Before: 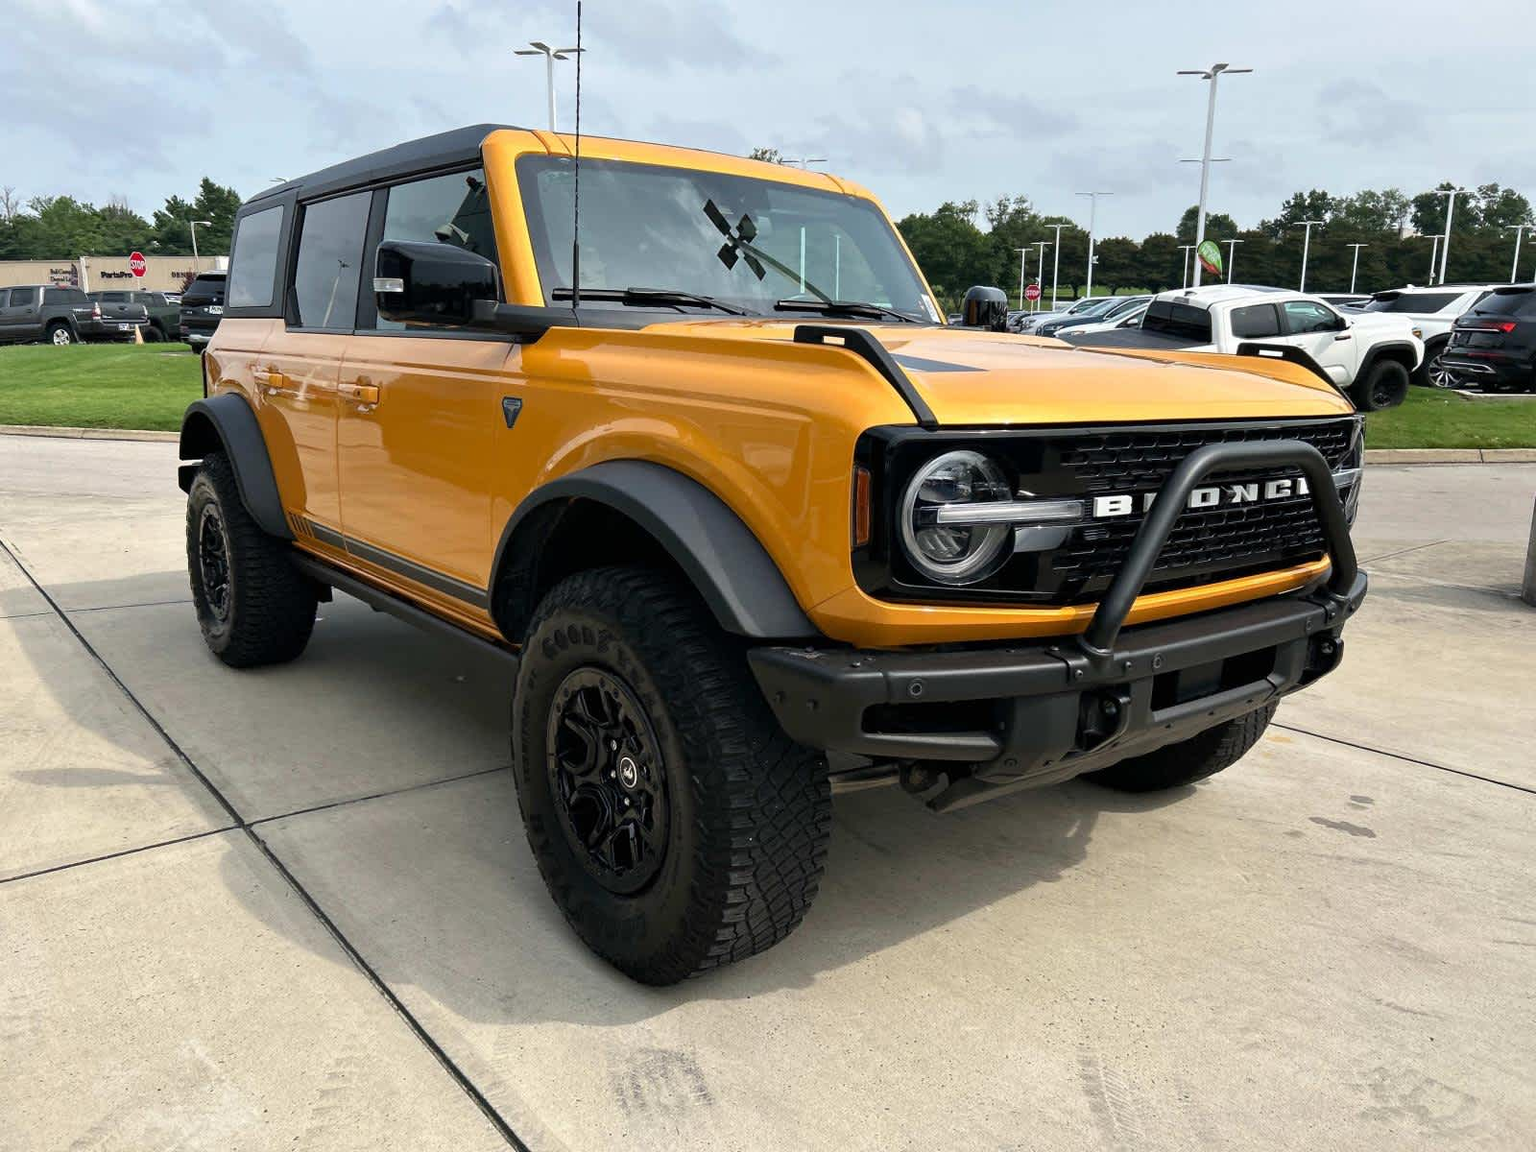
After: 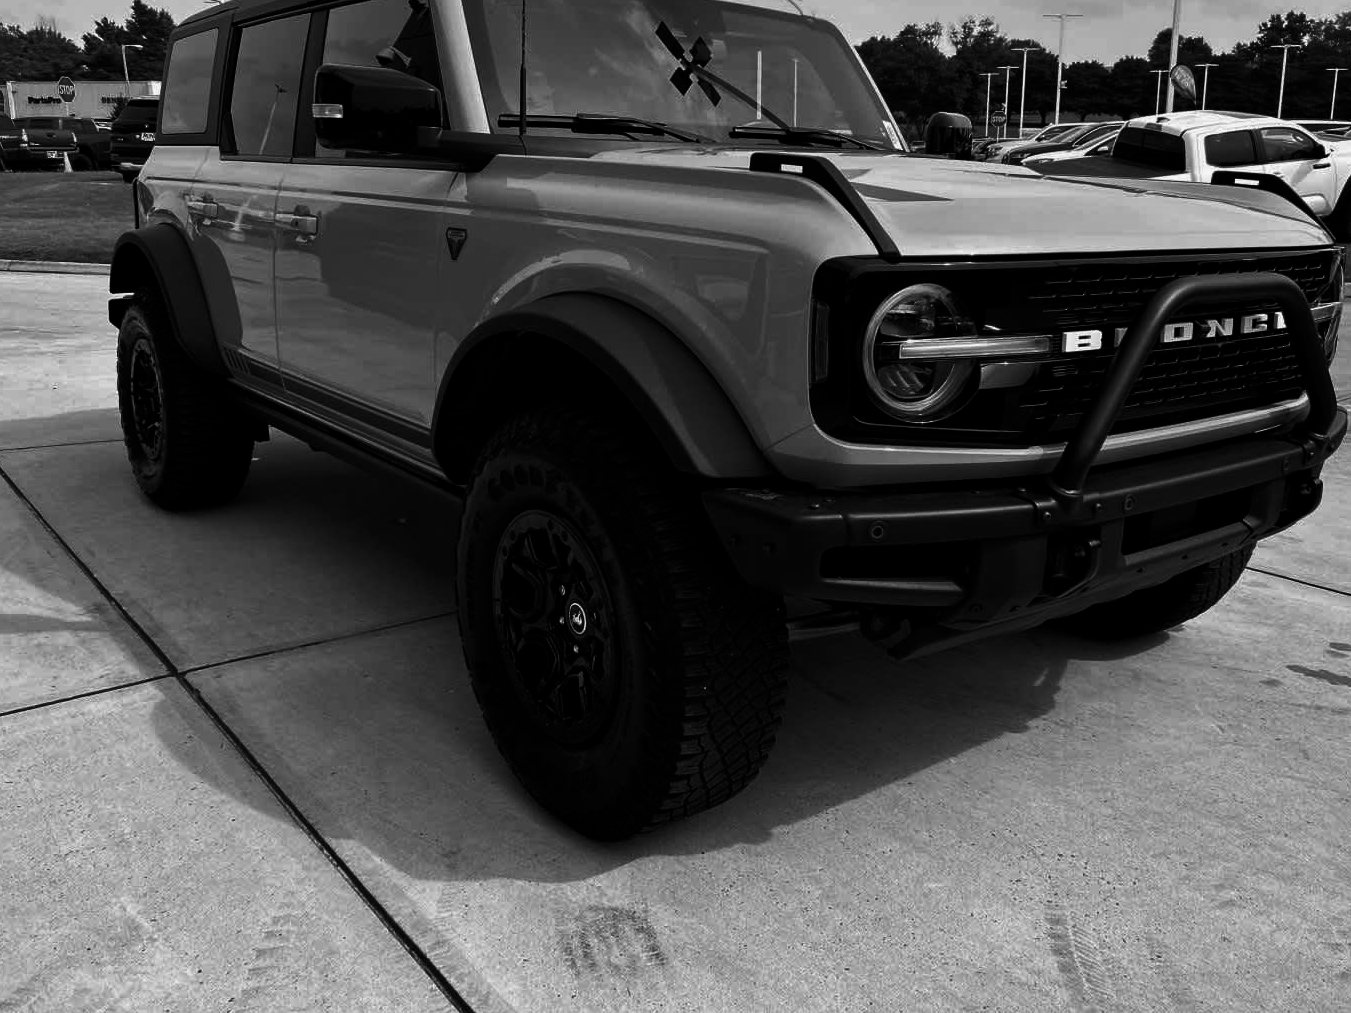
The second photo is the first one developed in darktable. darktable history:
contrast brightness saturation: contrast -0.03, brightness -0.59, saturation -1
crop and rotate: left 4.842%, top 15.51%, right 10.668%
